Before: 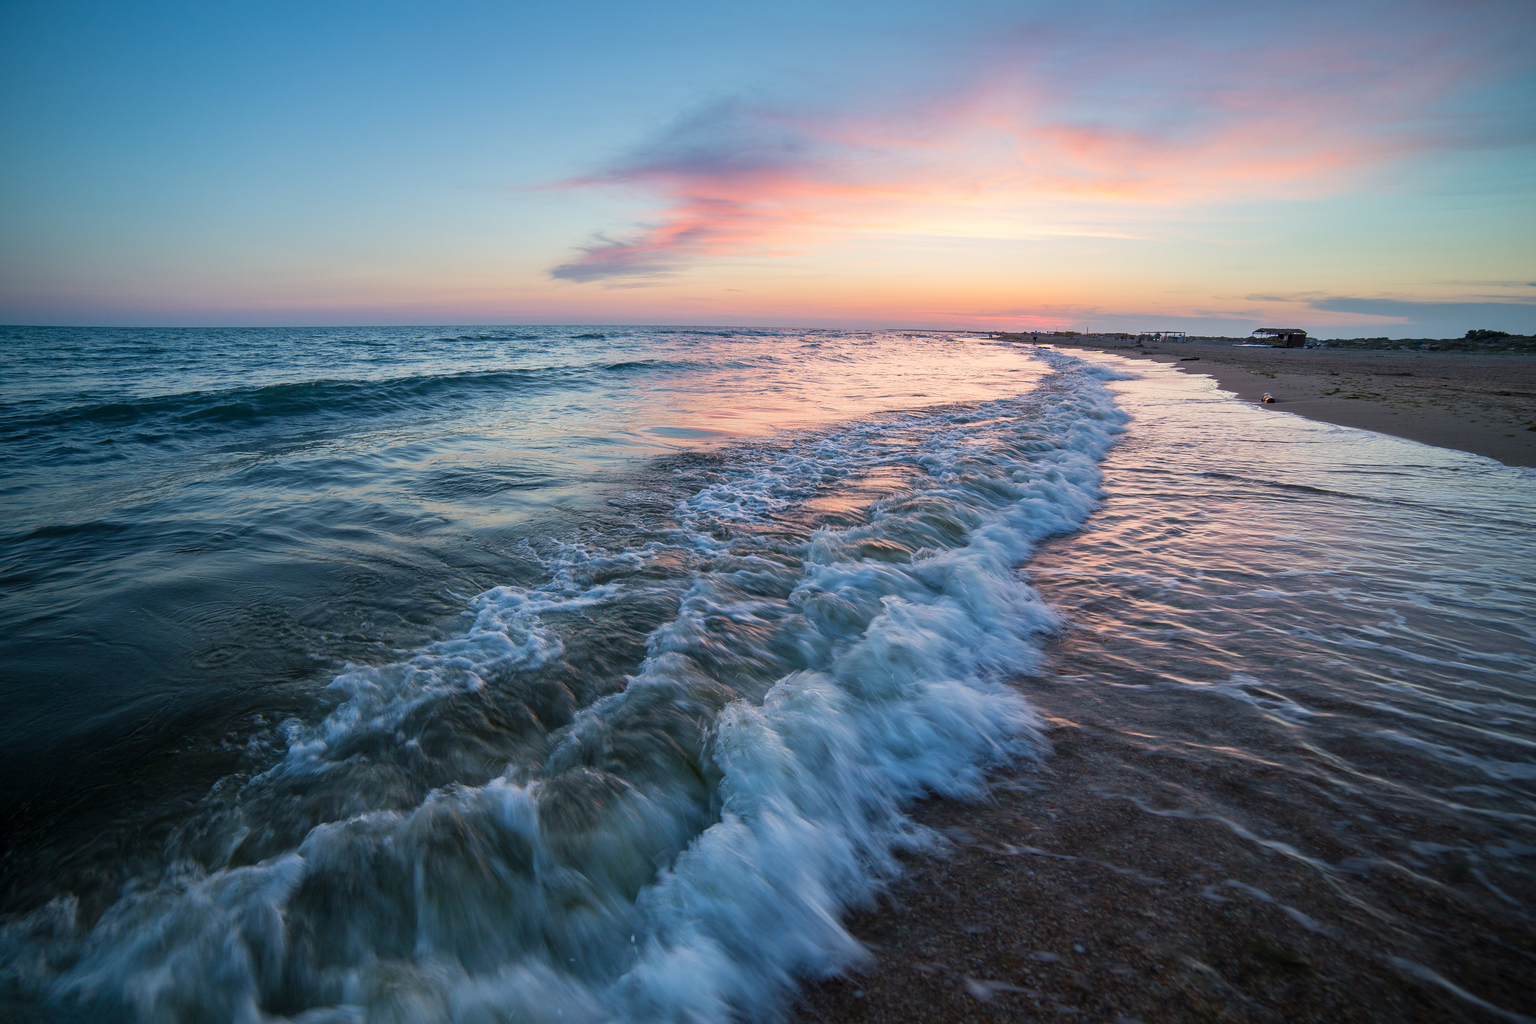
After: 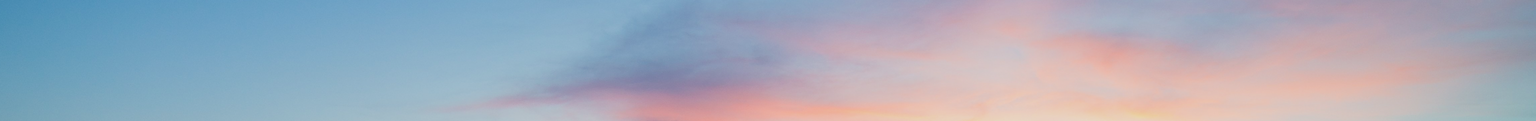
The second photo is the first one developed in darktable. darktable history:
crop and rotate: left 9.644%, top 9.491%, right 6.021%, bottom 80.509%
filmic rgb: black relative exposure -3.86 EV, white relative exposure 3.48 EV, hardness 2.63, contrast 1.103
